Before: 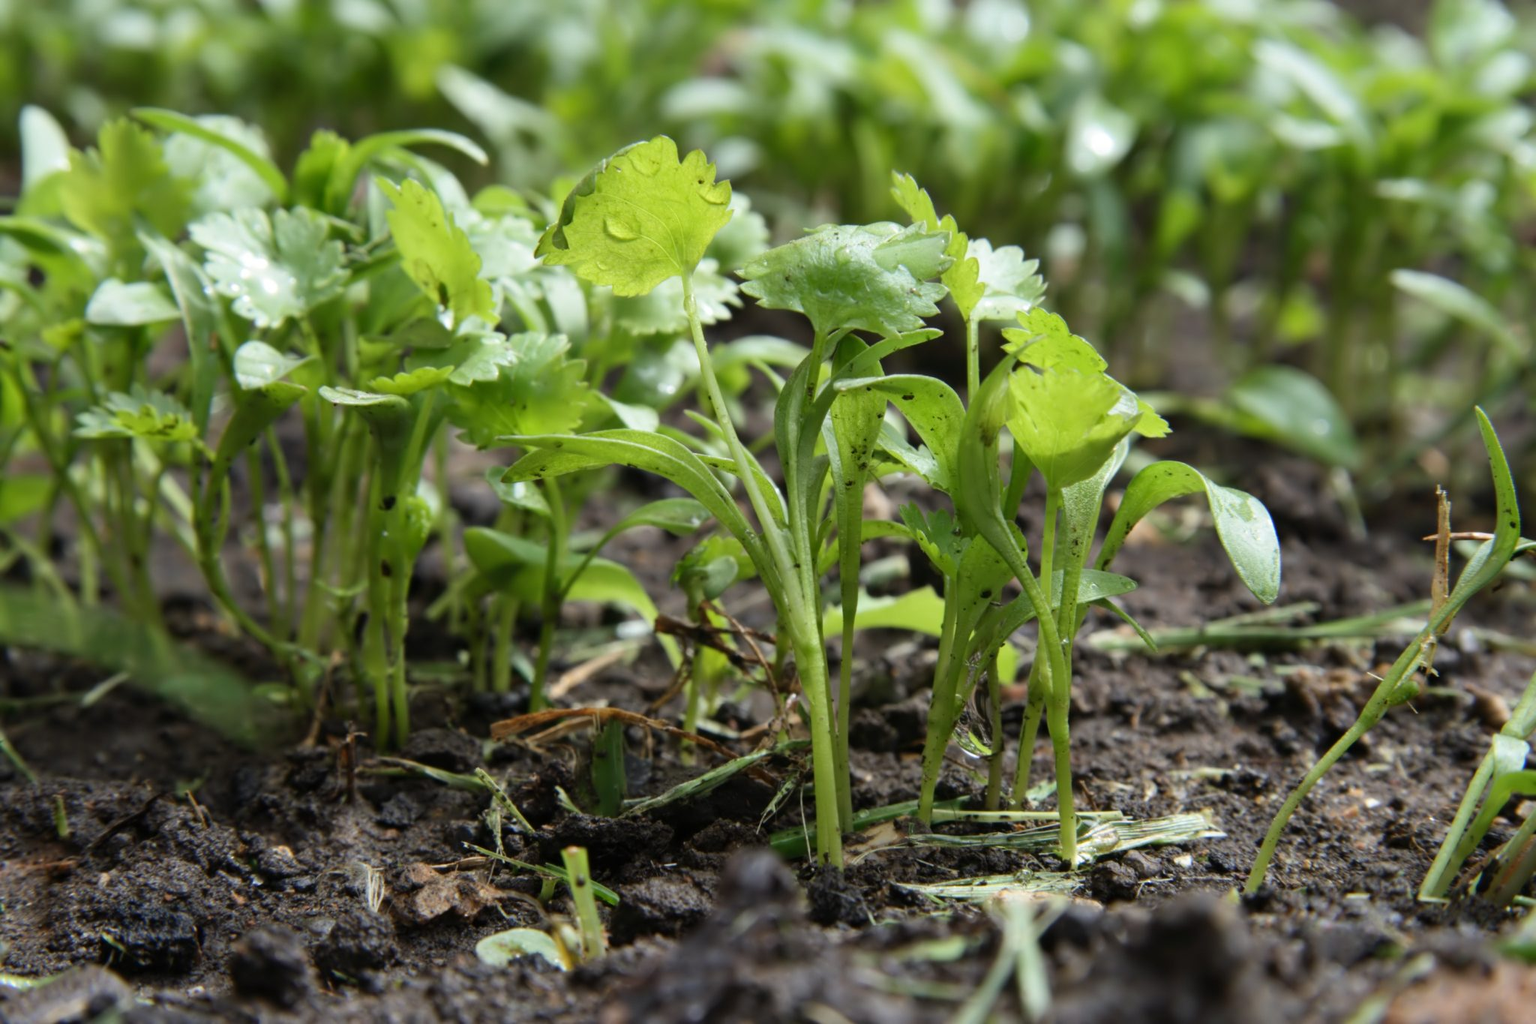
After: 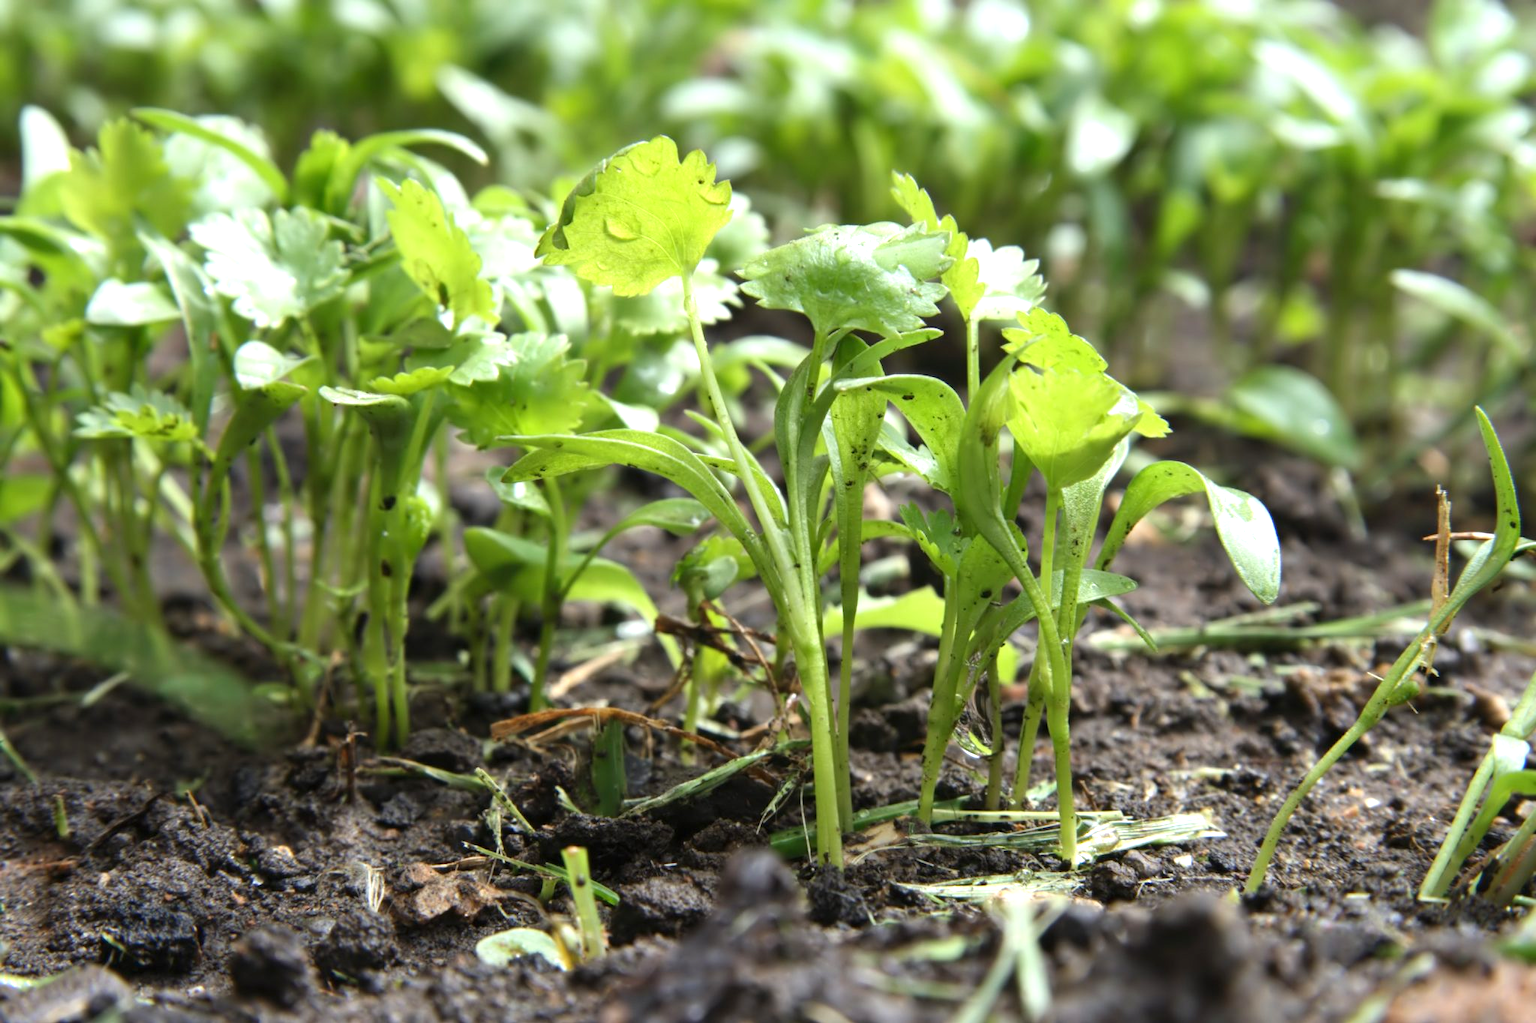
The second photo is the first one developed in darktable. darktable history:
exposure: black level correction 0, exposure 0.697 EV, compensate highlight preservation false
